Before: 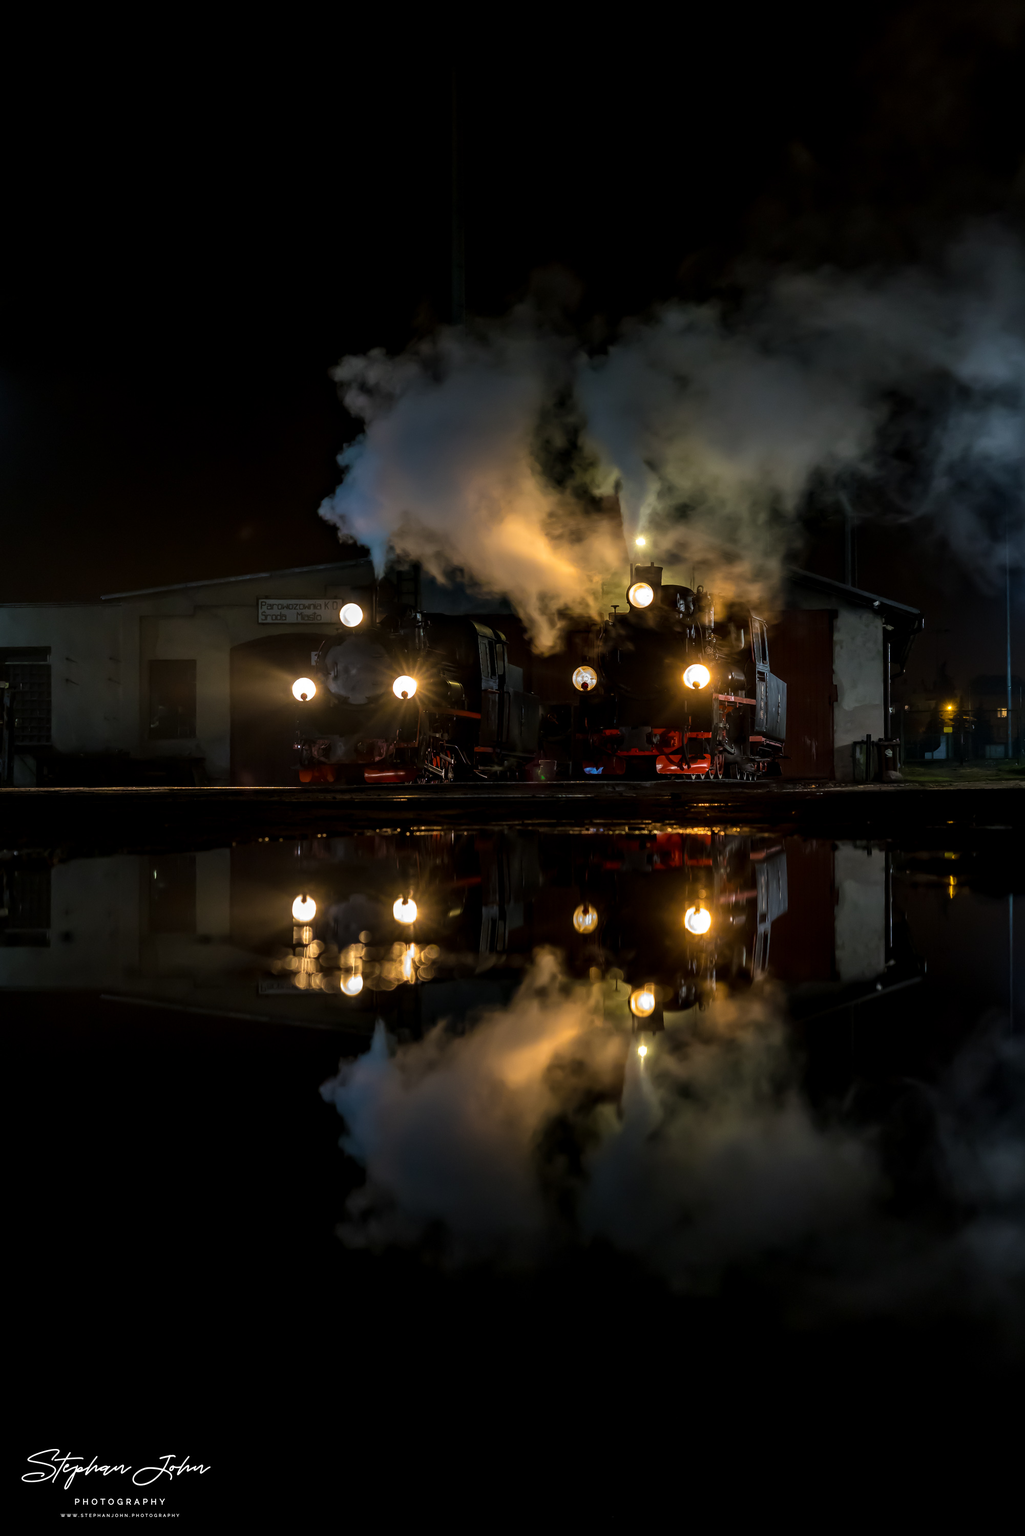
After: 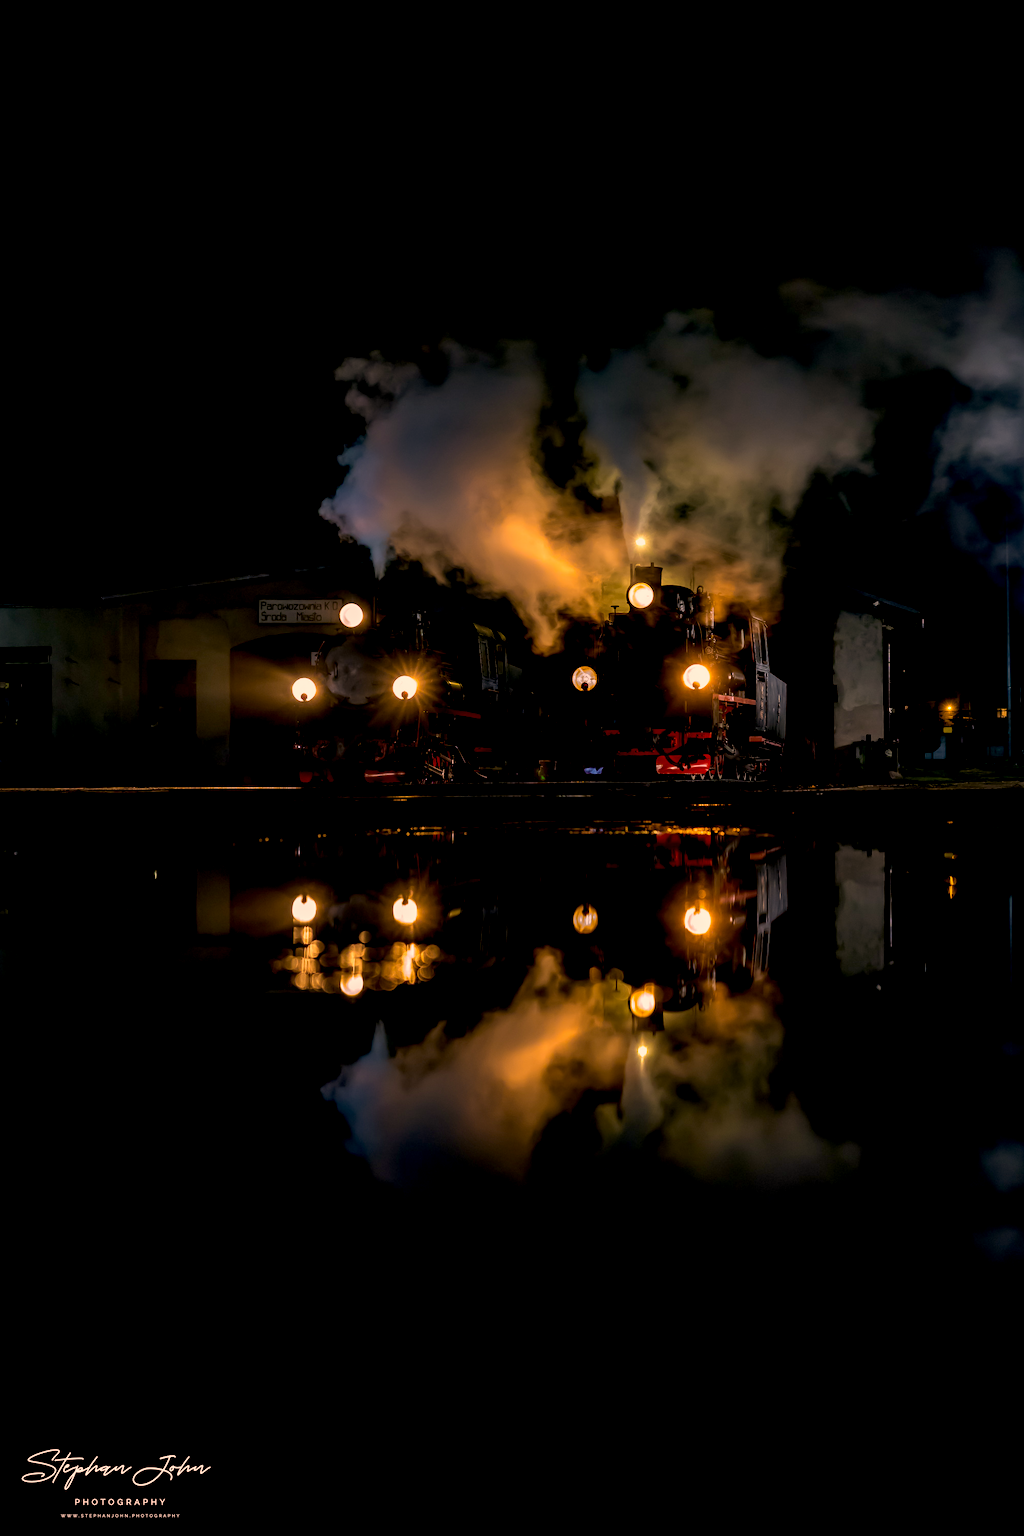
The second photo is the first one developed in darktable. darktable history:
exposure: black level correction 0.012, compensate highlight preservation false
color correction: highlights a* 21.97, highlights b* 21.71
